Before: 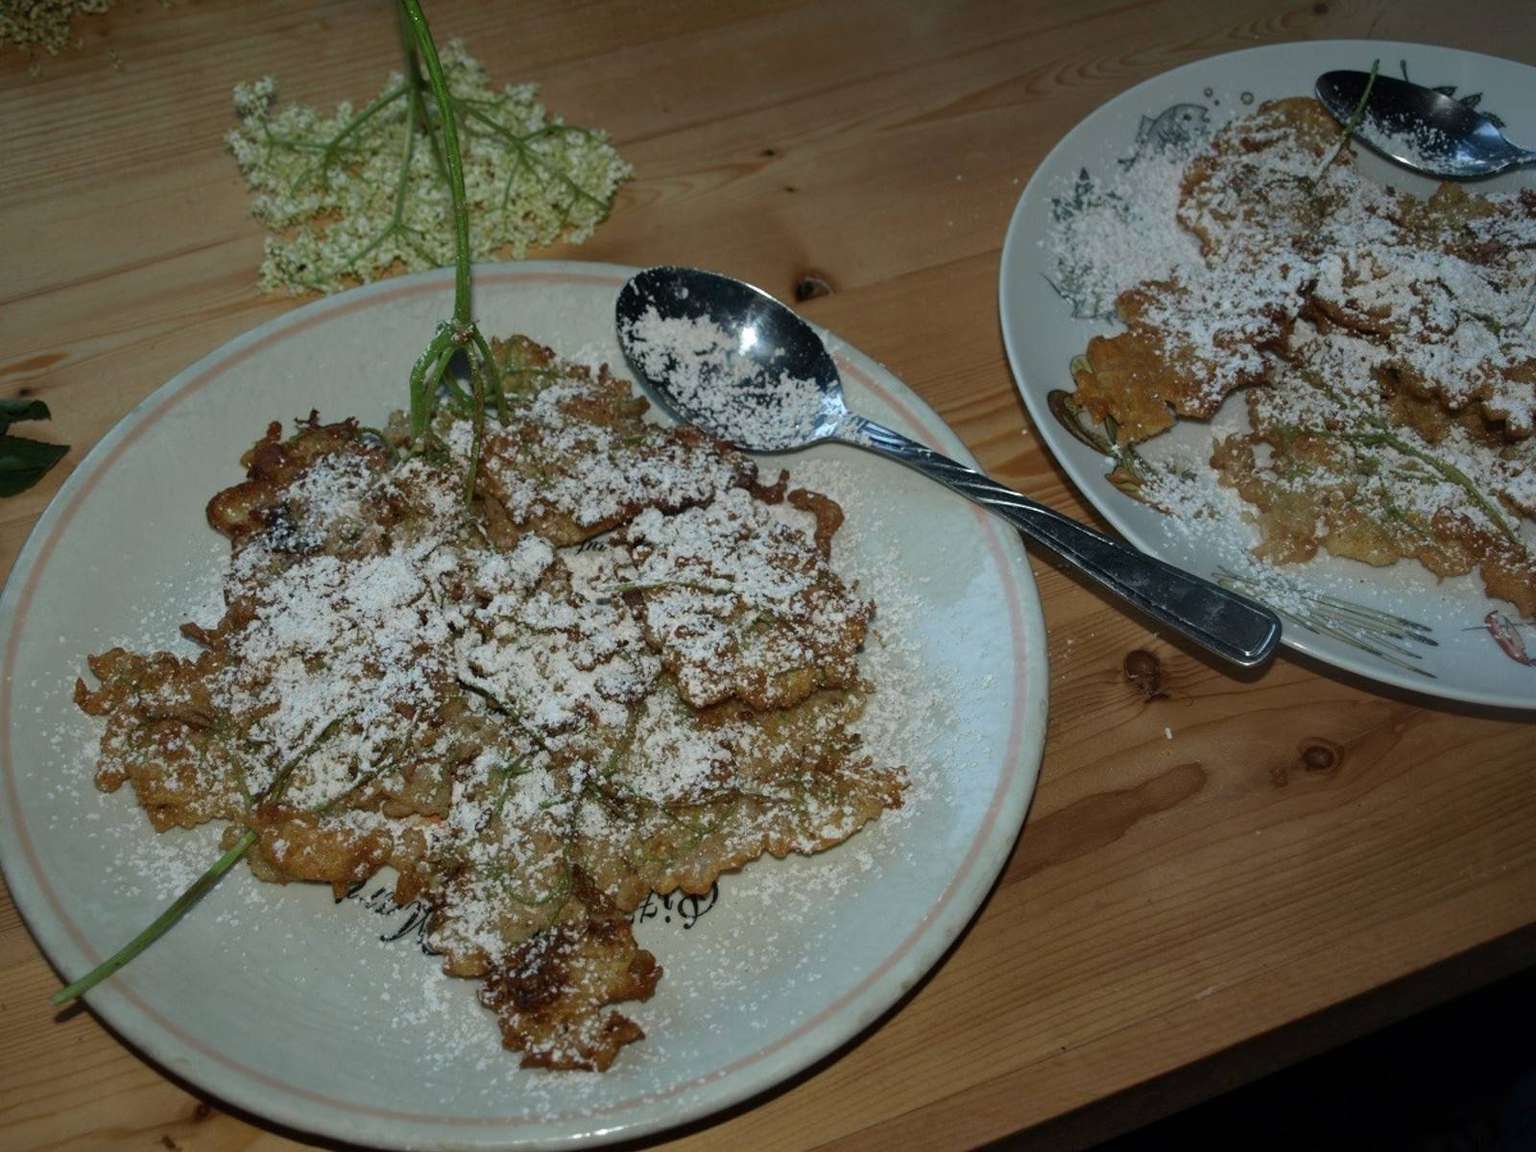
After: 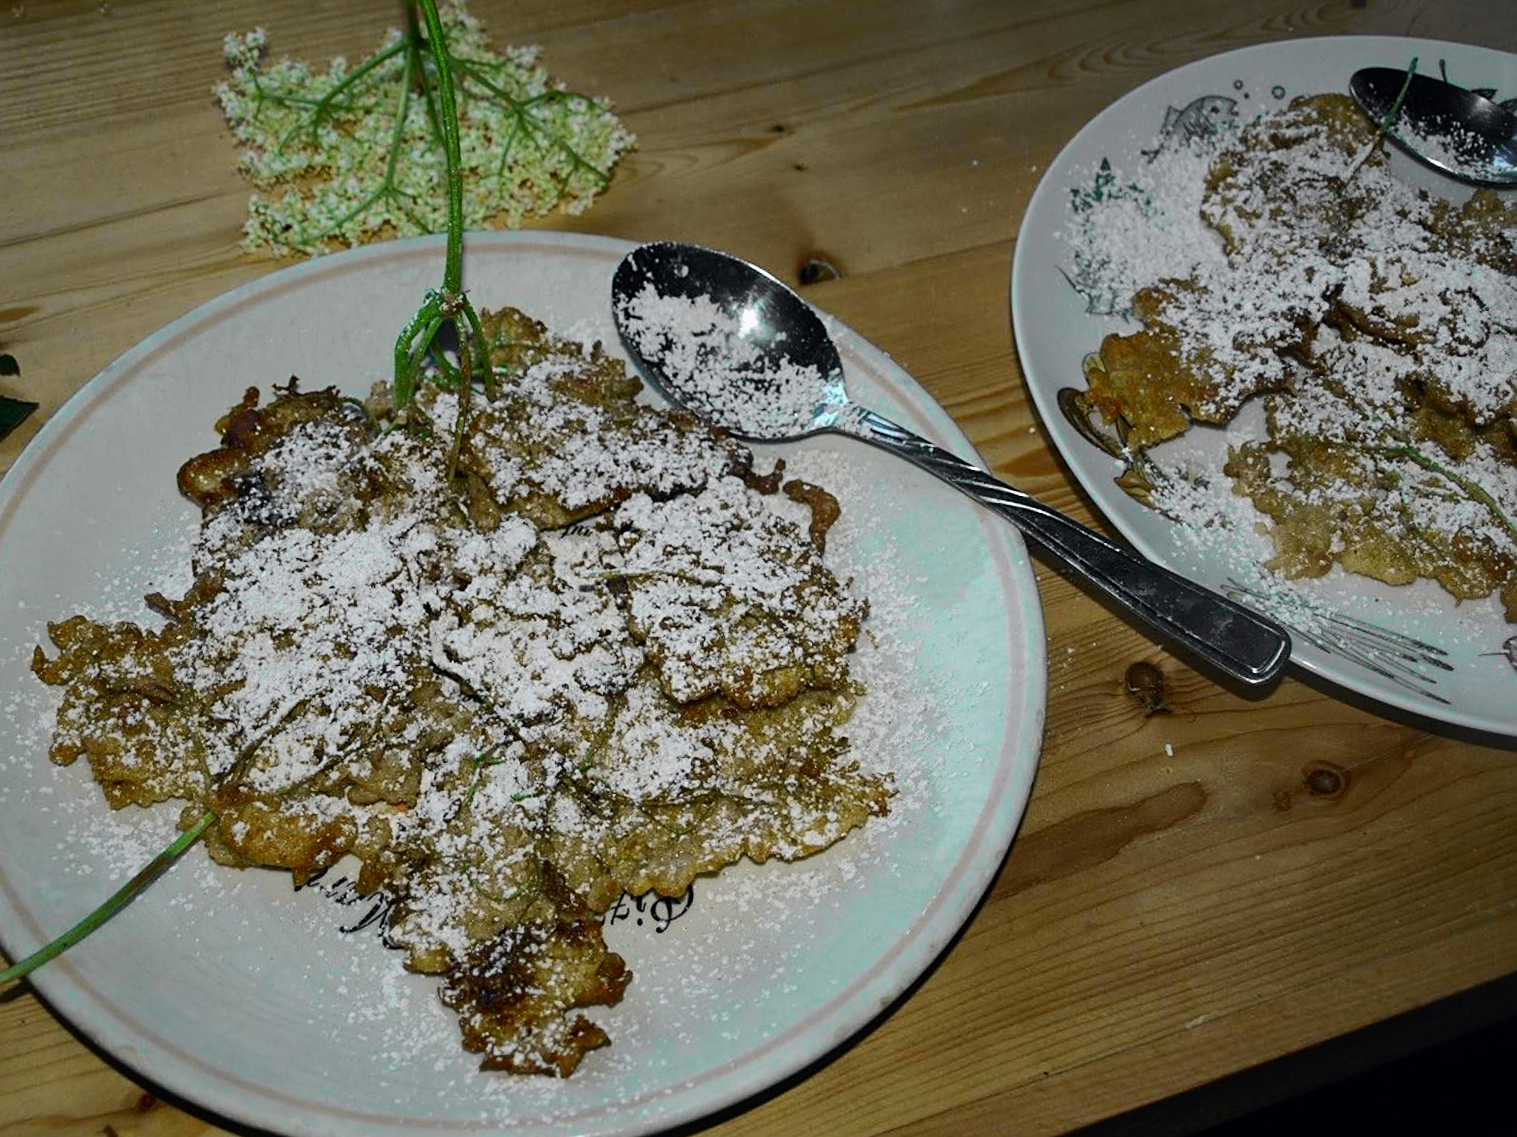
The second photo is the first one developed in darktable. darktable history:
crop and rotate: angle -2.38°
tone curve: curves: ch0 [(0, 0) (0.071, 0.047) (0.266, 0.26) (0.483, 0.554) (0.753, 0.811) (1, 0.983)]; ch1 [(0, 0) (0.346, 0.307) (0.408, 0.369) (0.463, 0.443) (0.482, 0.493) (0.502, 0.5) (0.517, 0.502) (0.55, 0.548) (0.597, 0.624) (0.651, 0.698) (1, 1)]; ch2 [(0, 0) (0.346, 0.34) (0.434, 0.46) (0.485, 0.494) (0.5, 0.494) (0.517, 0.506) (0.535, 0.529) (0.583, 0.611) (0.625, 0.666) (1, 1)], color space Lab, independent channels, preserve colors none
sharpen: on, module defaults
